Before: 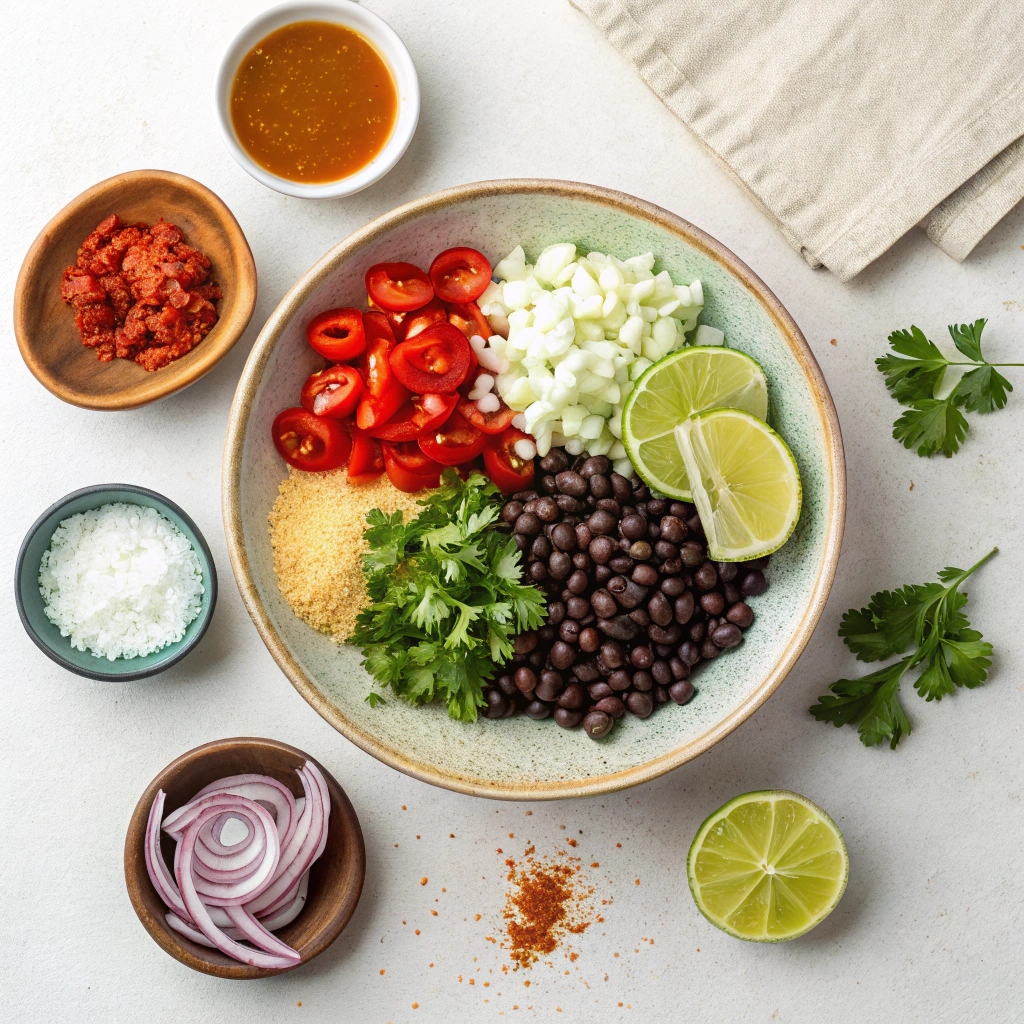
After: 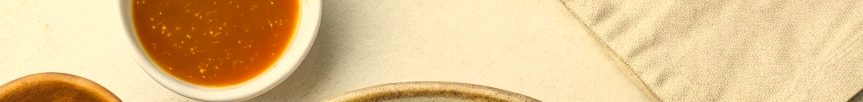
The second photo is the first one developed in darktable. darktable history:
crop and rotate: left 9.644%, top 9.491%, right 6.021%, bottom 80.509%
color correction: highlights a* 2.72, highlights b* 22.8
